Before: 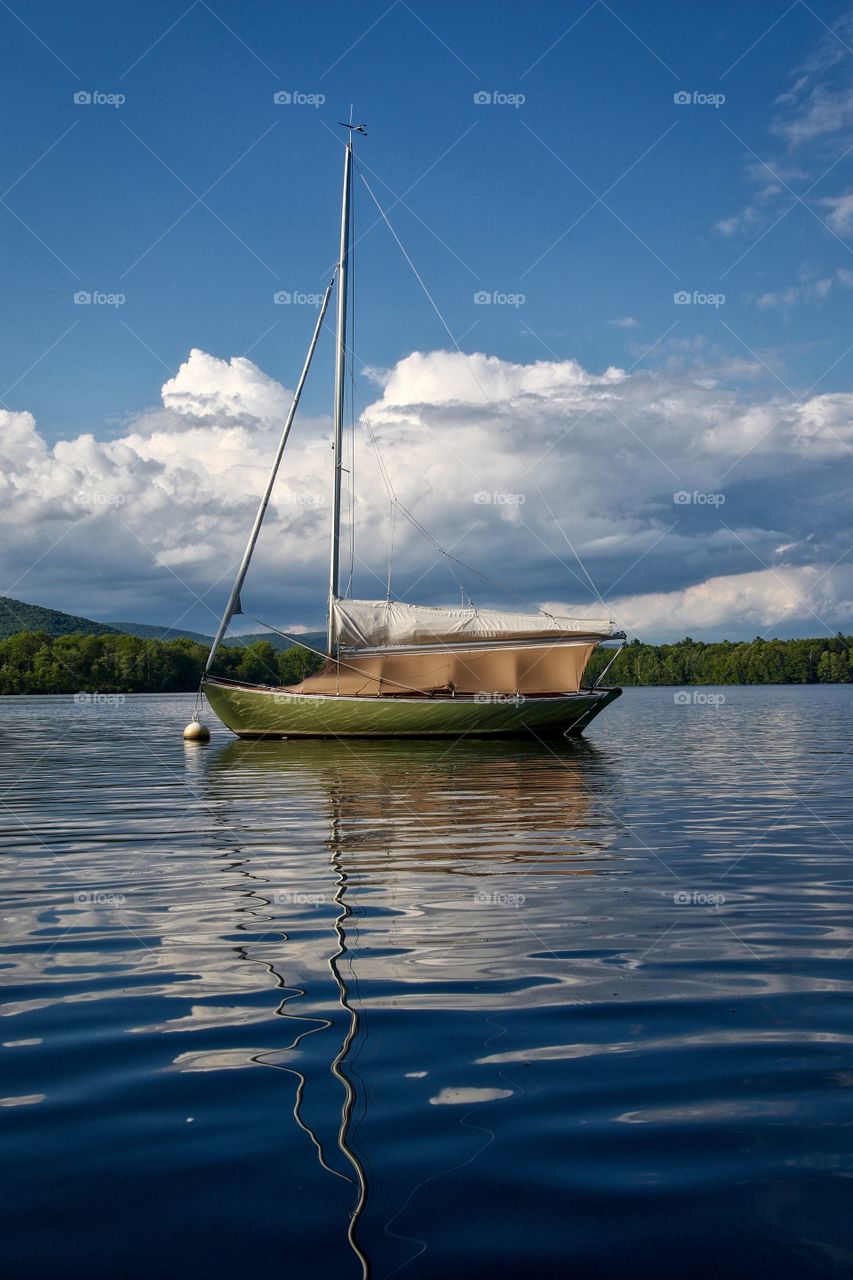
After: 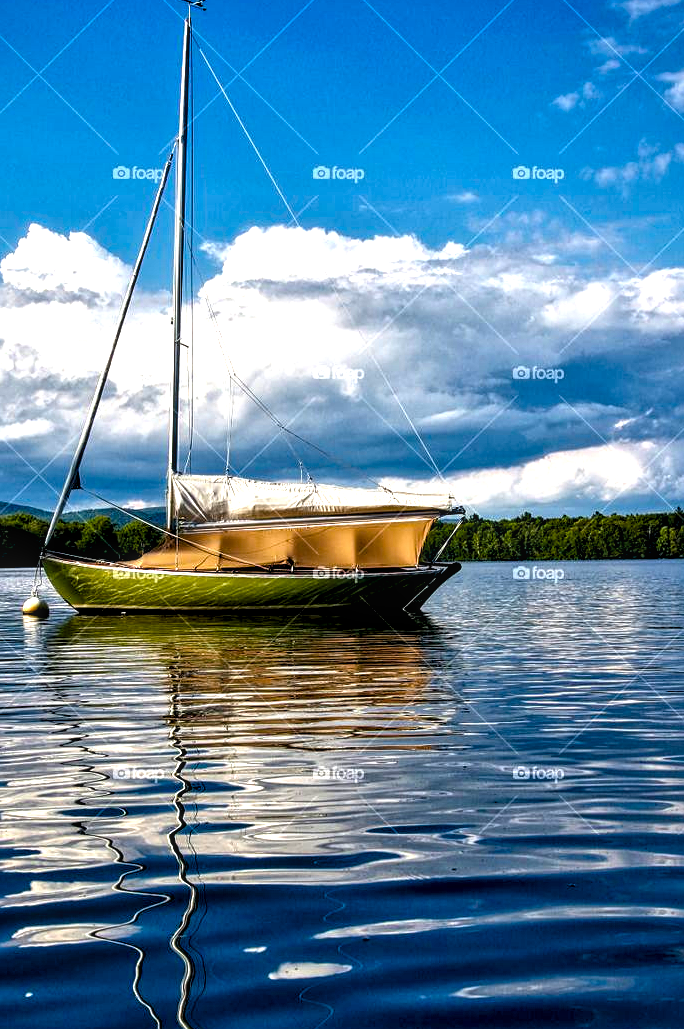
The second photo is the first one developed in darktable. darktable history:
contrast equalizer: y [[0.609, 0.611, 0.615, 0.613, 0.607, 0.603], [0.504, 0.498, 0.496, 0.499, 0.506, 0.516], [0 ×6], [0 ×6], [0 ×6]]
exposure: exposure 0.202 EV, compensate exposure bias true, compensate highlight preservation false
crop: left 18.943%, top 9.792%, right 0%, bottom 9.751%
color balance rgb: linear chroma grading › global chroma 14.41%, perceptual saturation grading › global saturation 30.368%, perceptual brilliance grading › global brilliance 10.871%, global vibrance 20.594%
sharpen: amount 0.204
local contrast: on, module defaults
